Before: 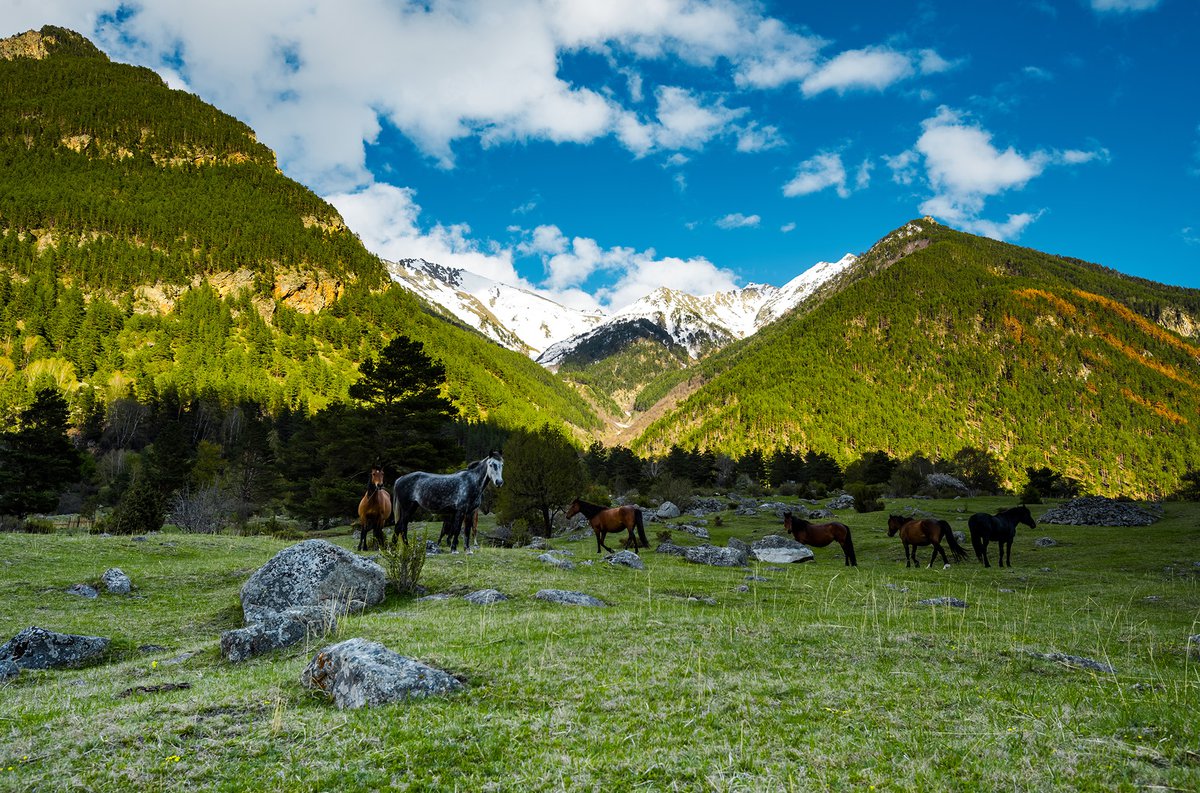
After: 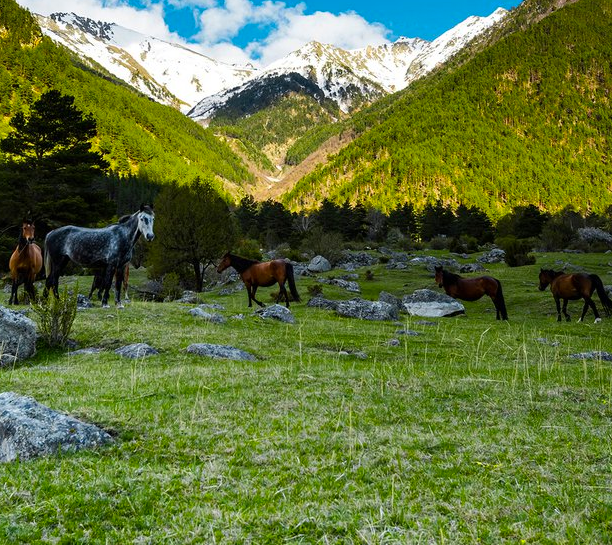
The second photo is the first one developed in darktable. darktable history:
crop and rotate: left 29.096%, top 31.25%, right 19.847%
contrast brightness saturation: contrast 0.036, saturation 0.152
